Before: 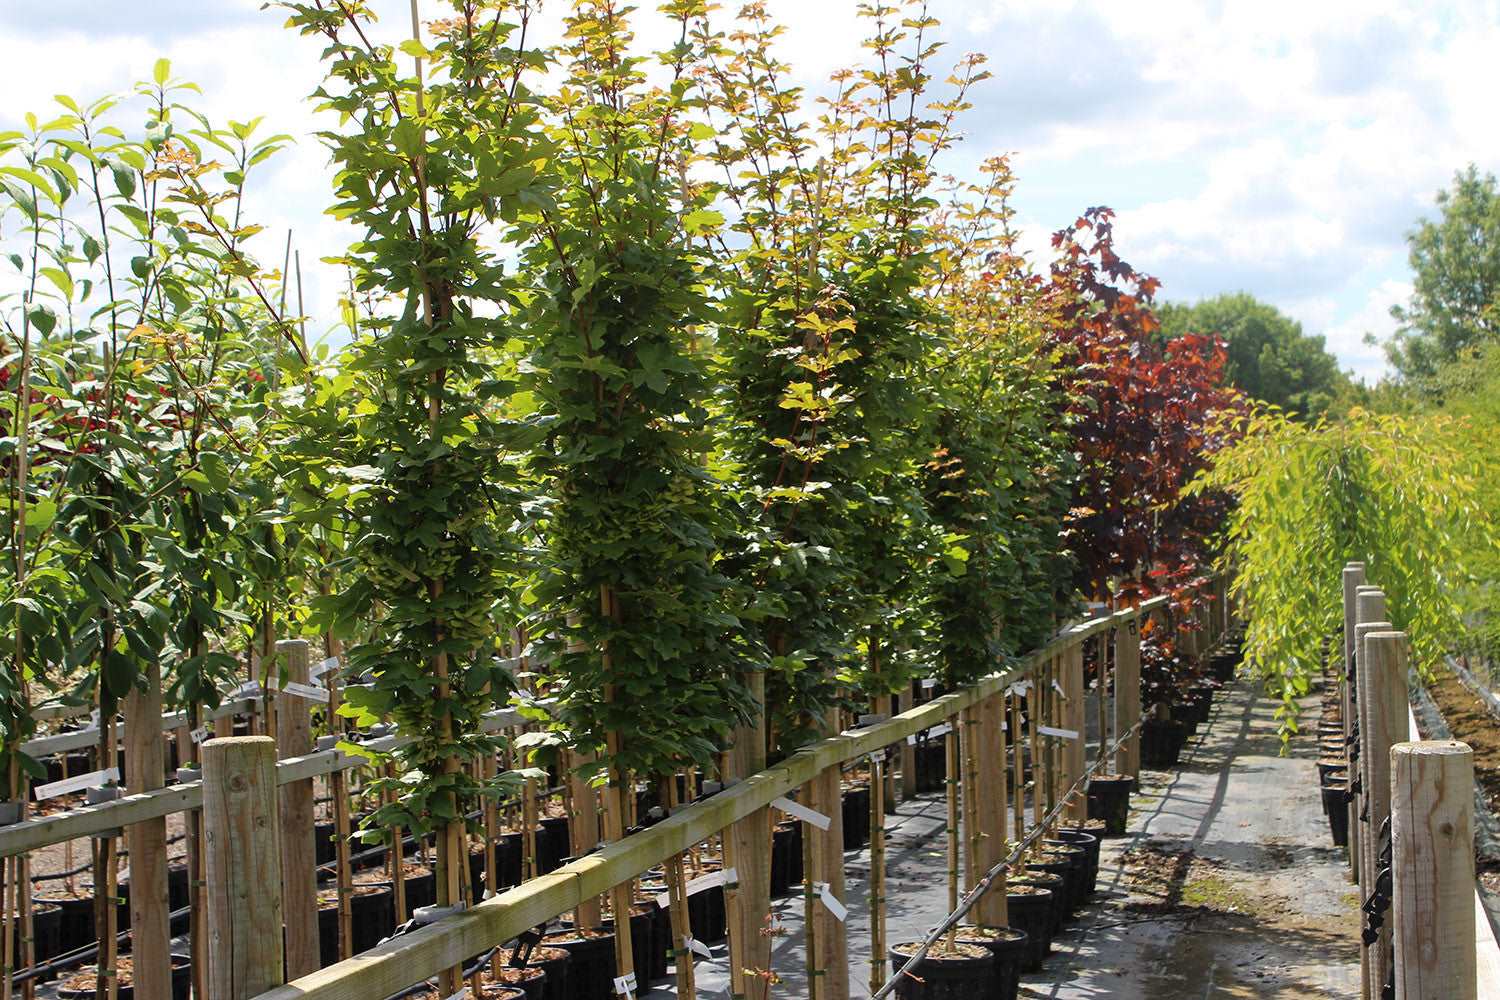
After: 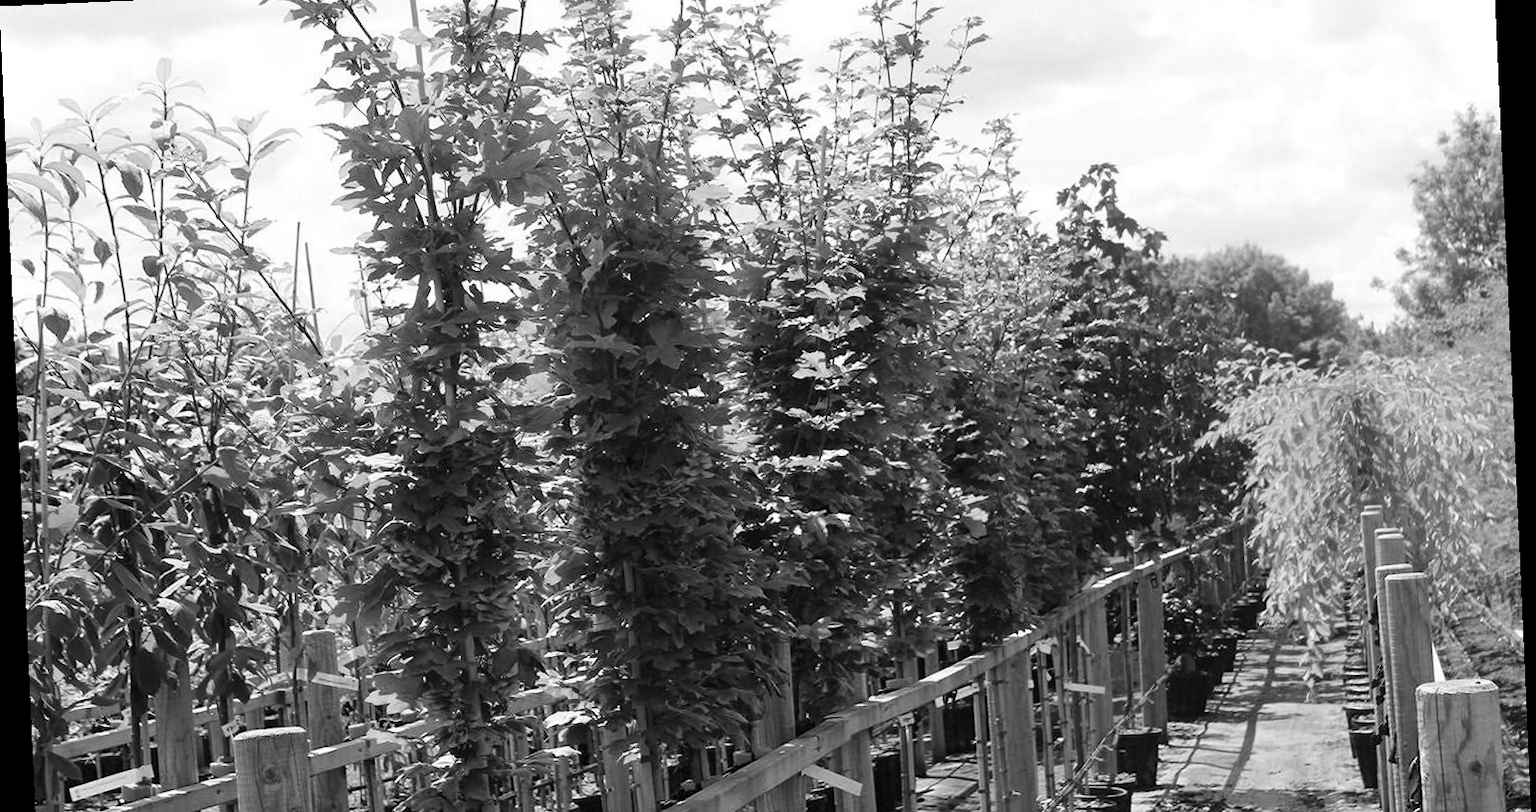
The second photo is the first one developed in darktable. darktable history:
crop: top 5.667%, bottom 17.637%
contrast brightness saturation: contrast 0.15, brightness 0.05
rotate and perspective: rotation -2.56°, automatic cropping off
monochrome: on, module defaults
